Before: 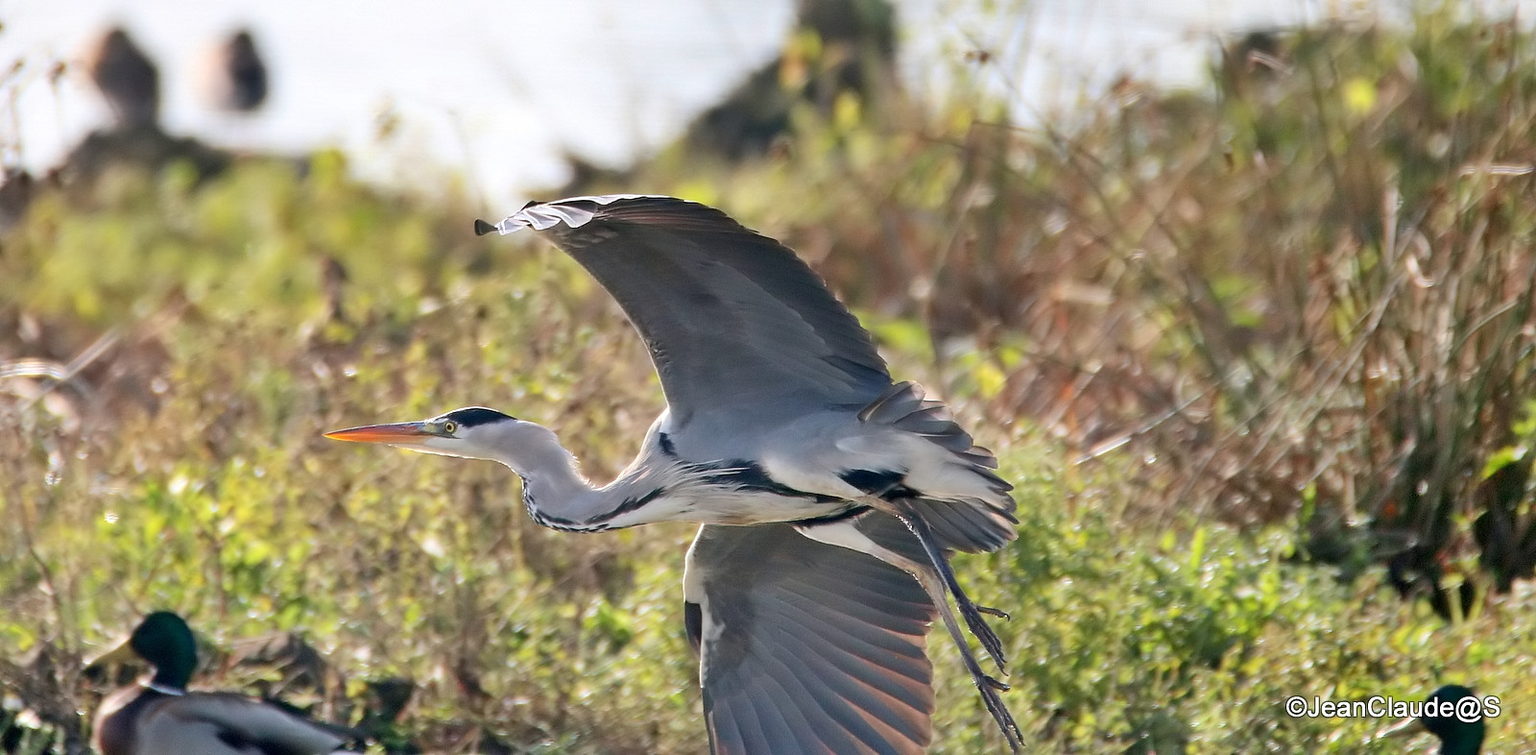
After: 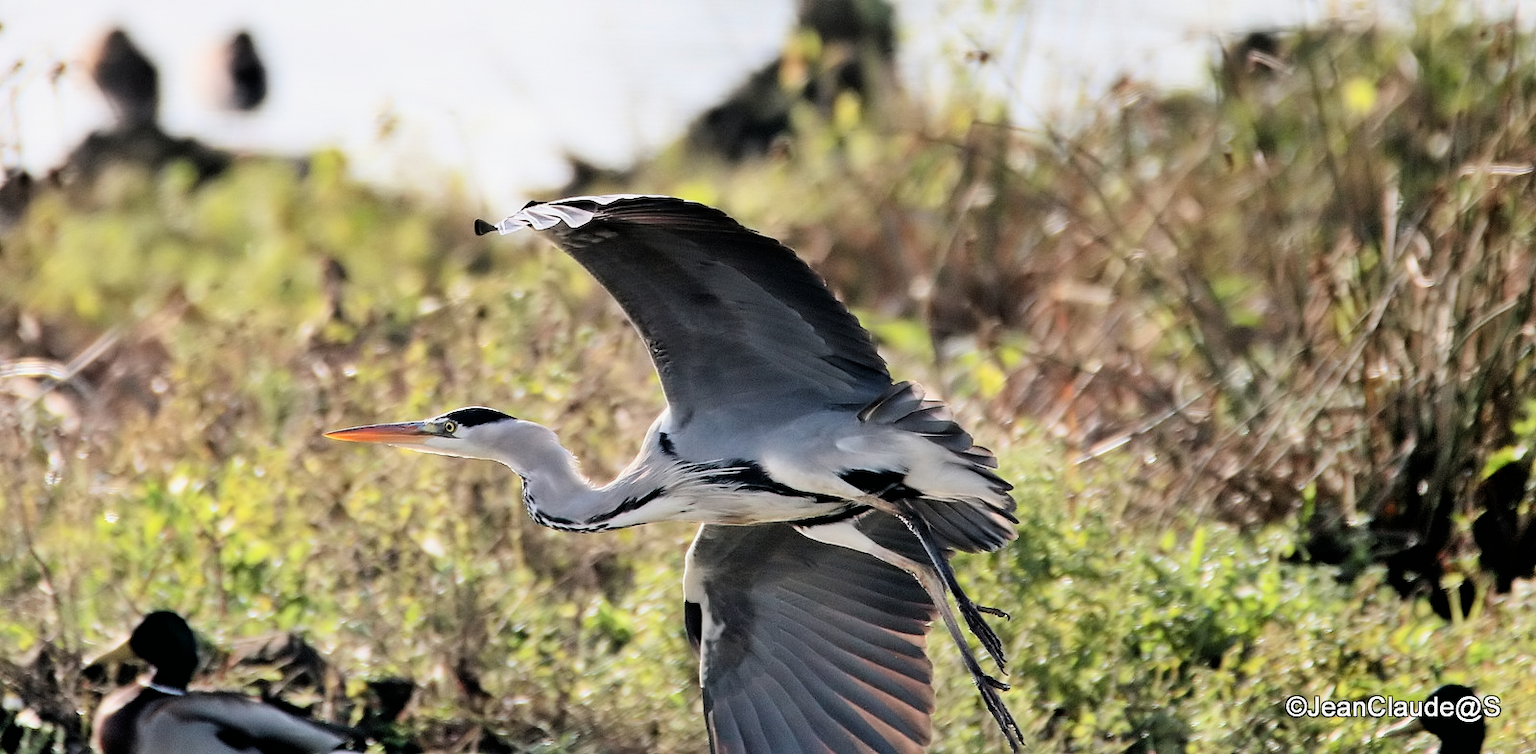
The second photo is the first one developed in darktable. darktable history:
filmic rgb: black relative exposure -3.98 EV, white relative exposure 3 EV, hardness 3.01, contrast 1.493
